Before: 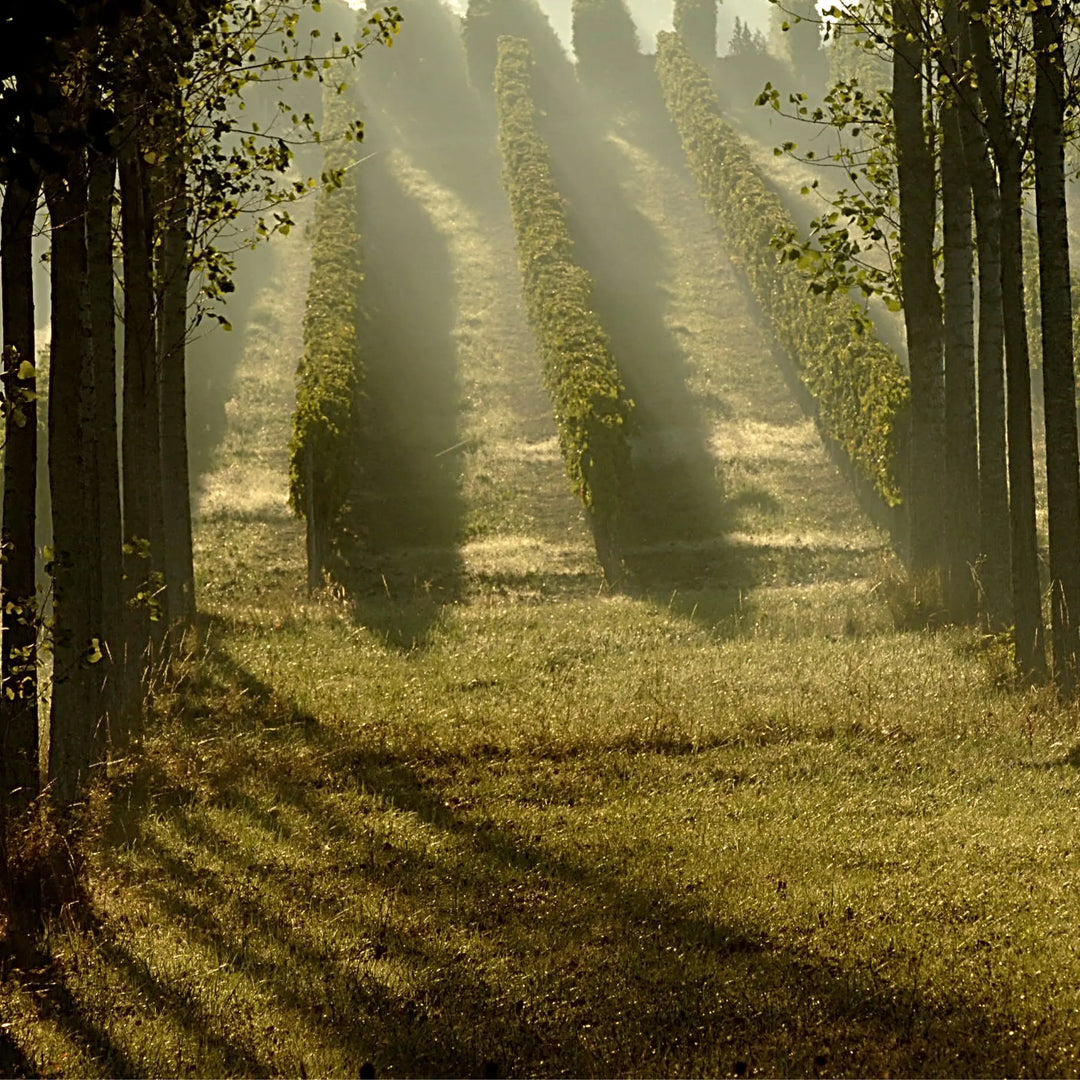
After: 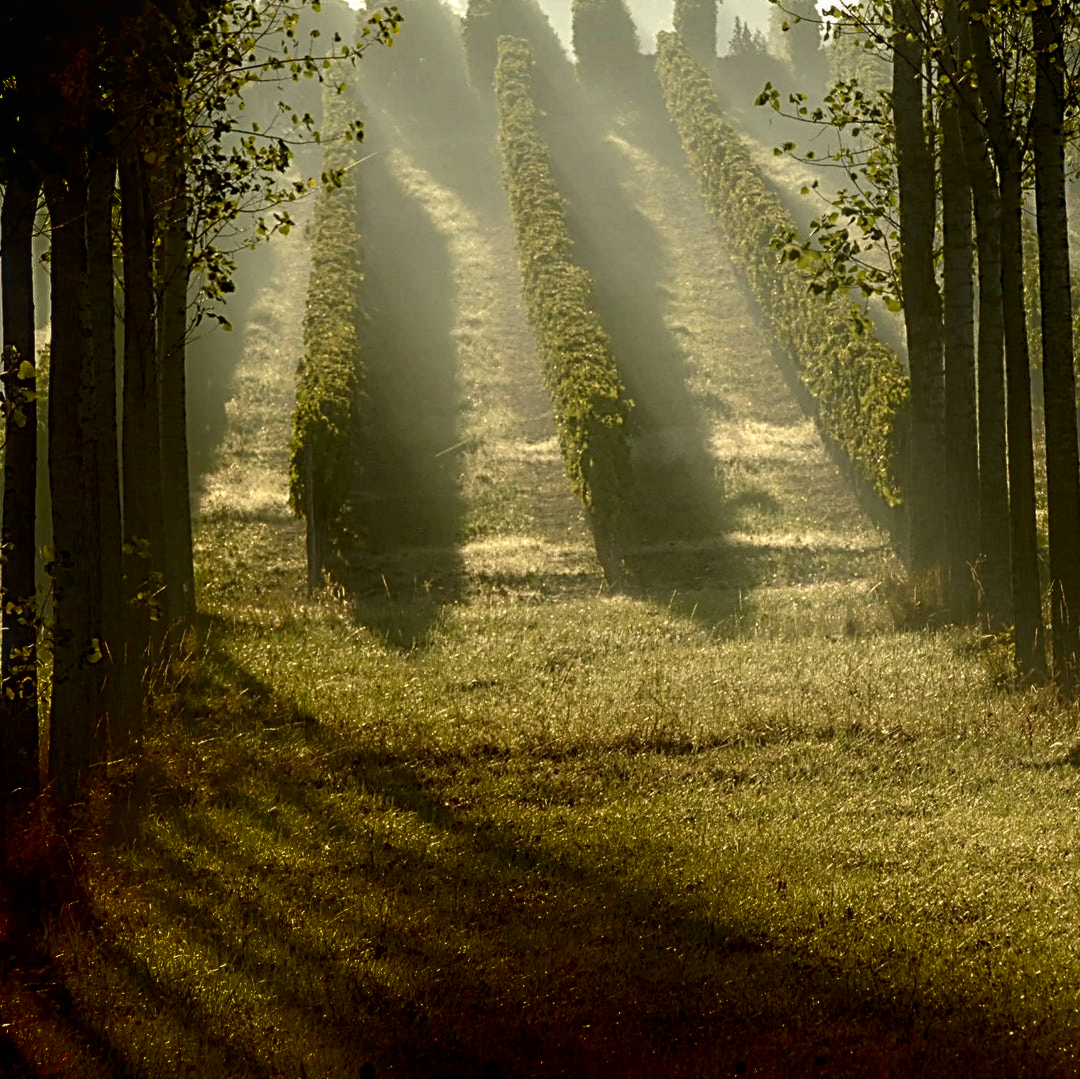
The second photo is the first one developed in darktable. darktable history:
shadows and highlights: shadows -87.09, highlights -35.88, soften with gaussian
crop: bottom 0.068%
local contrast: on, module defaults
